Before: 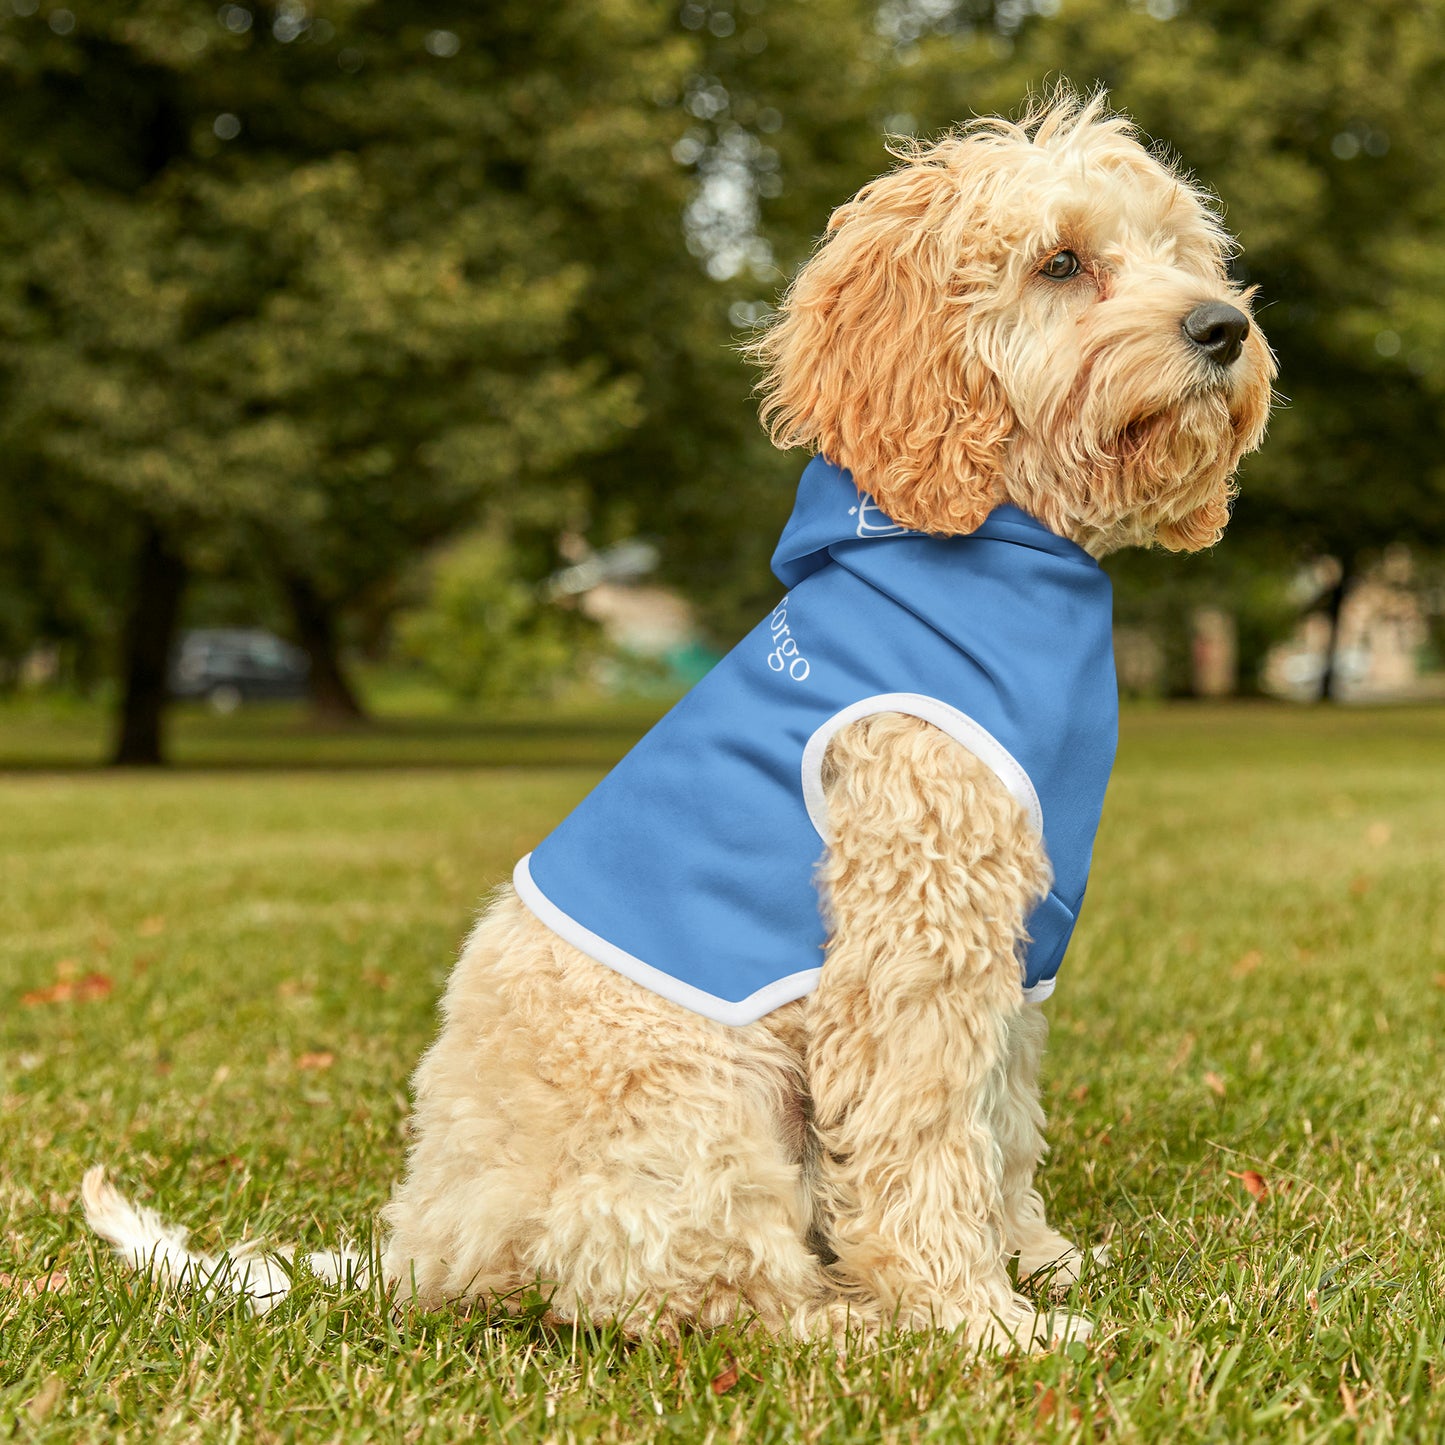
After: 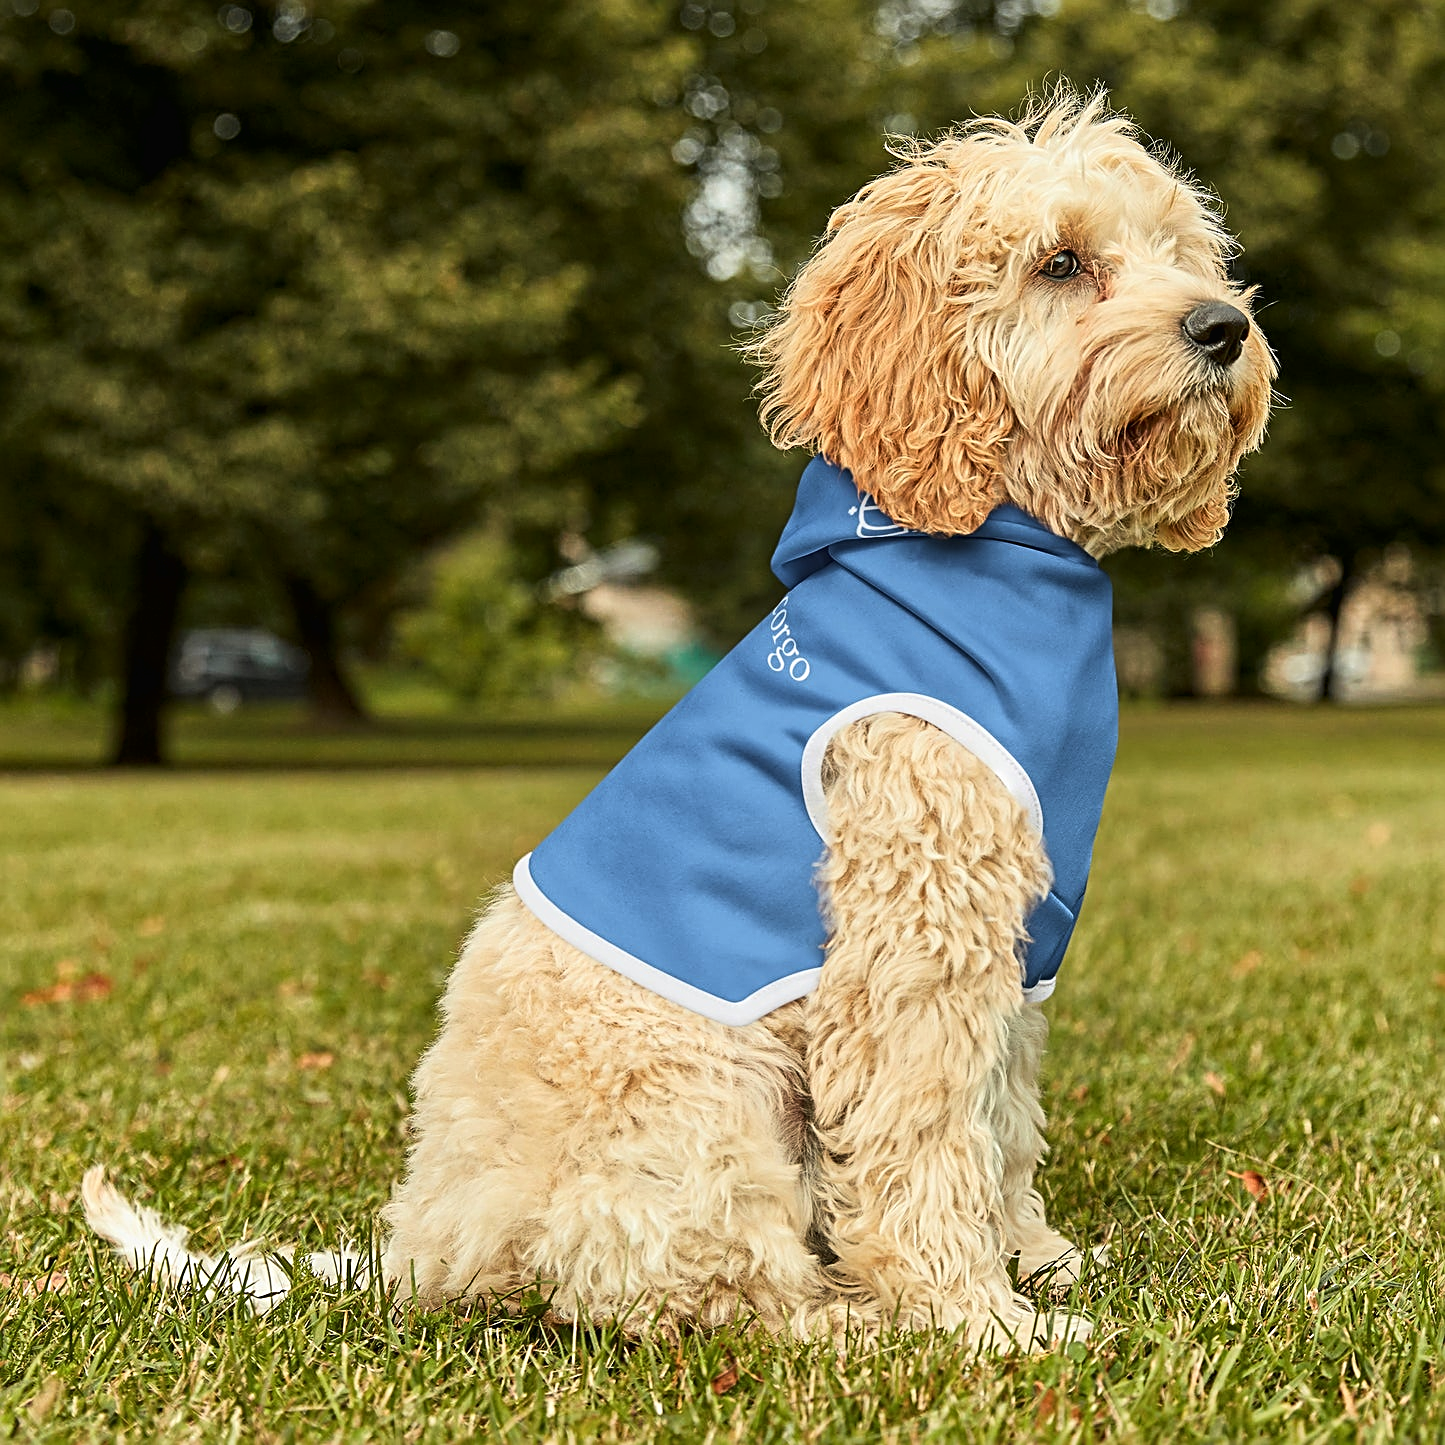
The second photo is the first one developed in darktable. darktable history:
sharpen: radius 2.666, amount 0.671
exposure: black level correction 0.002, compensate highlight preservation false
base curve: preserve colors none
tone curve: curves: ch0 [(0.016, 0.011) (0.204, 0.146) (0.515, 0.476) (0.78, 0.795) (1, 0.981)], color space Lab, linked channels, preserve colors none
